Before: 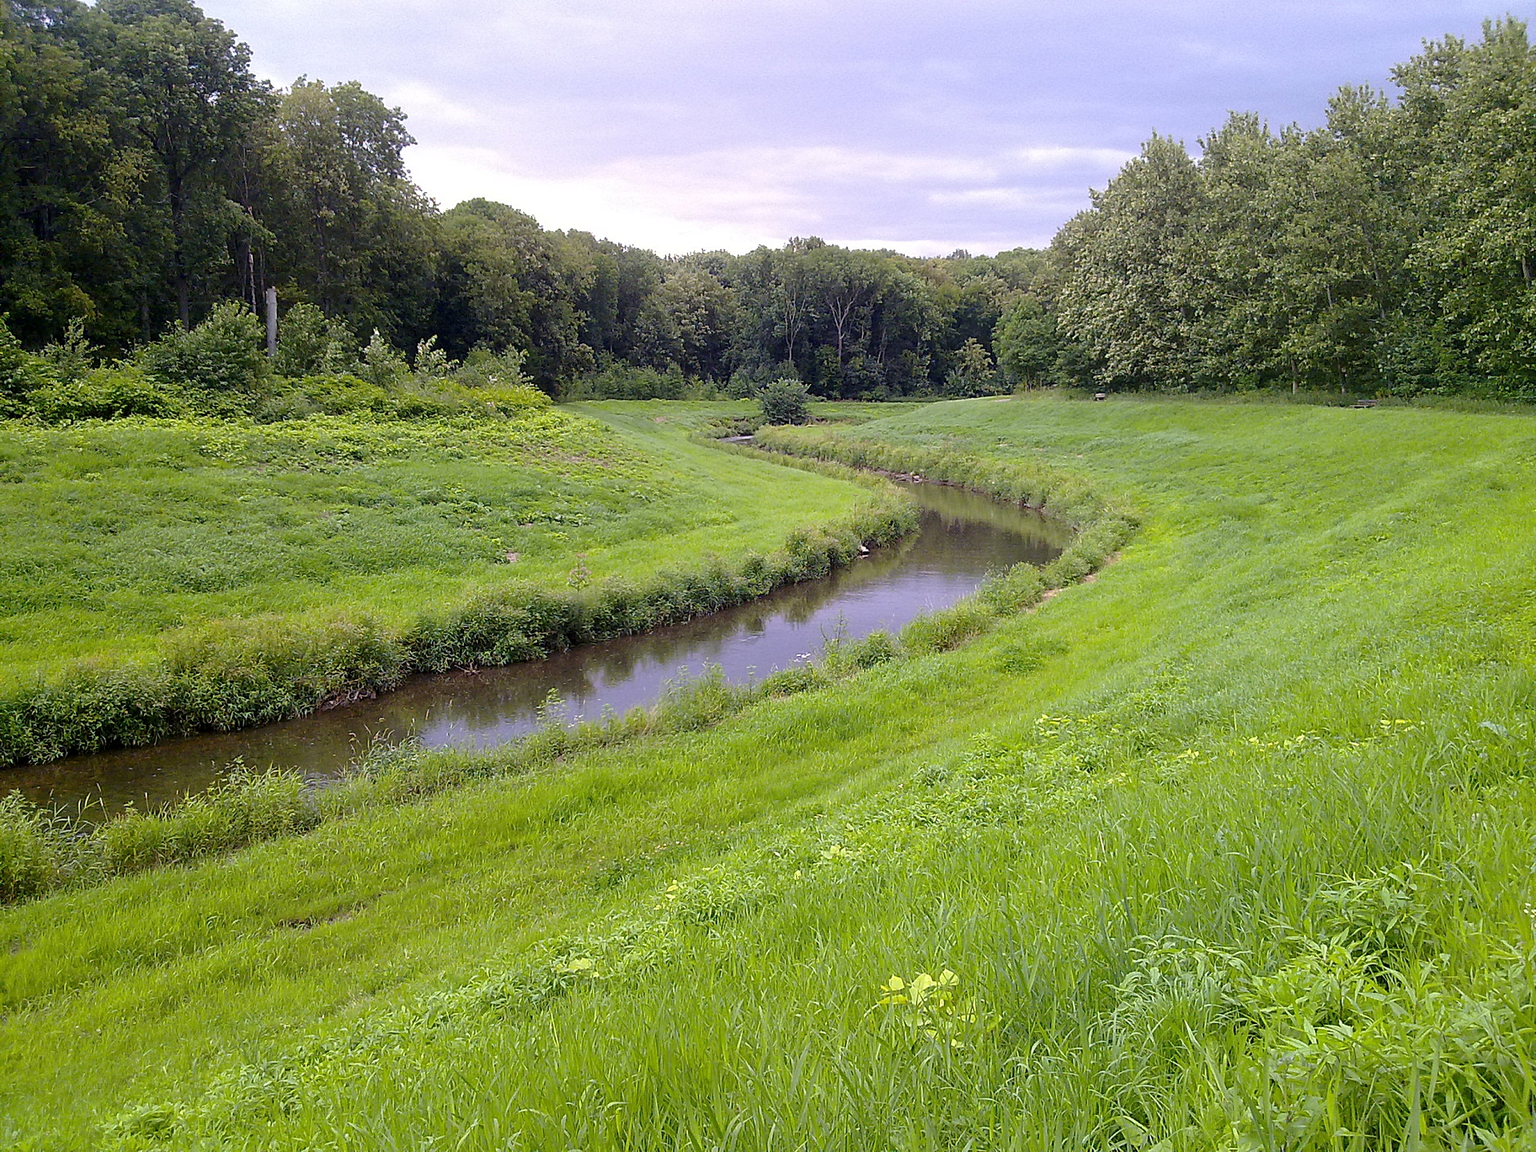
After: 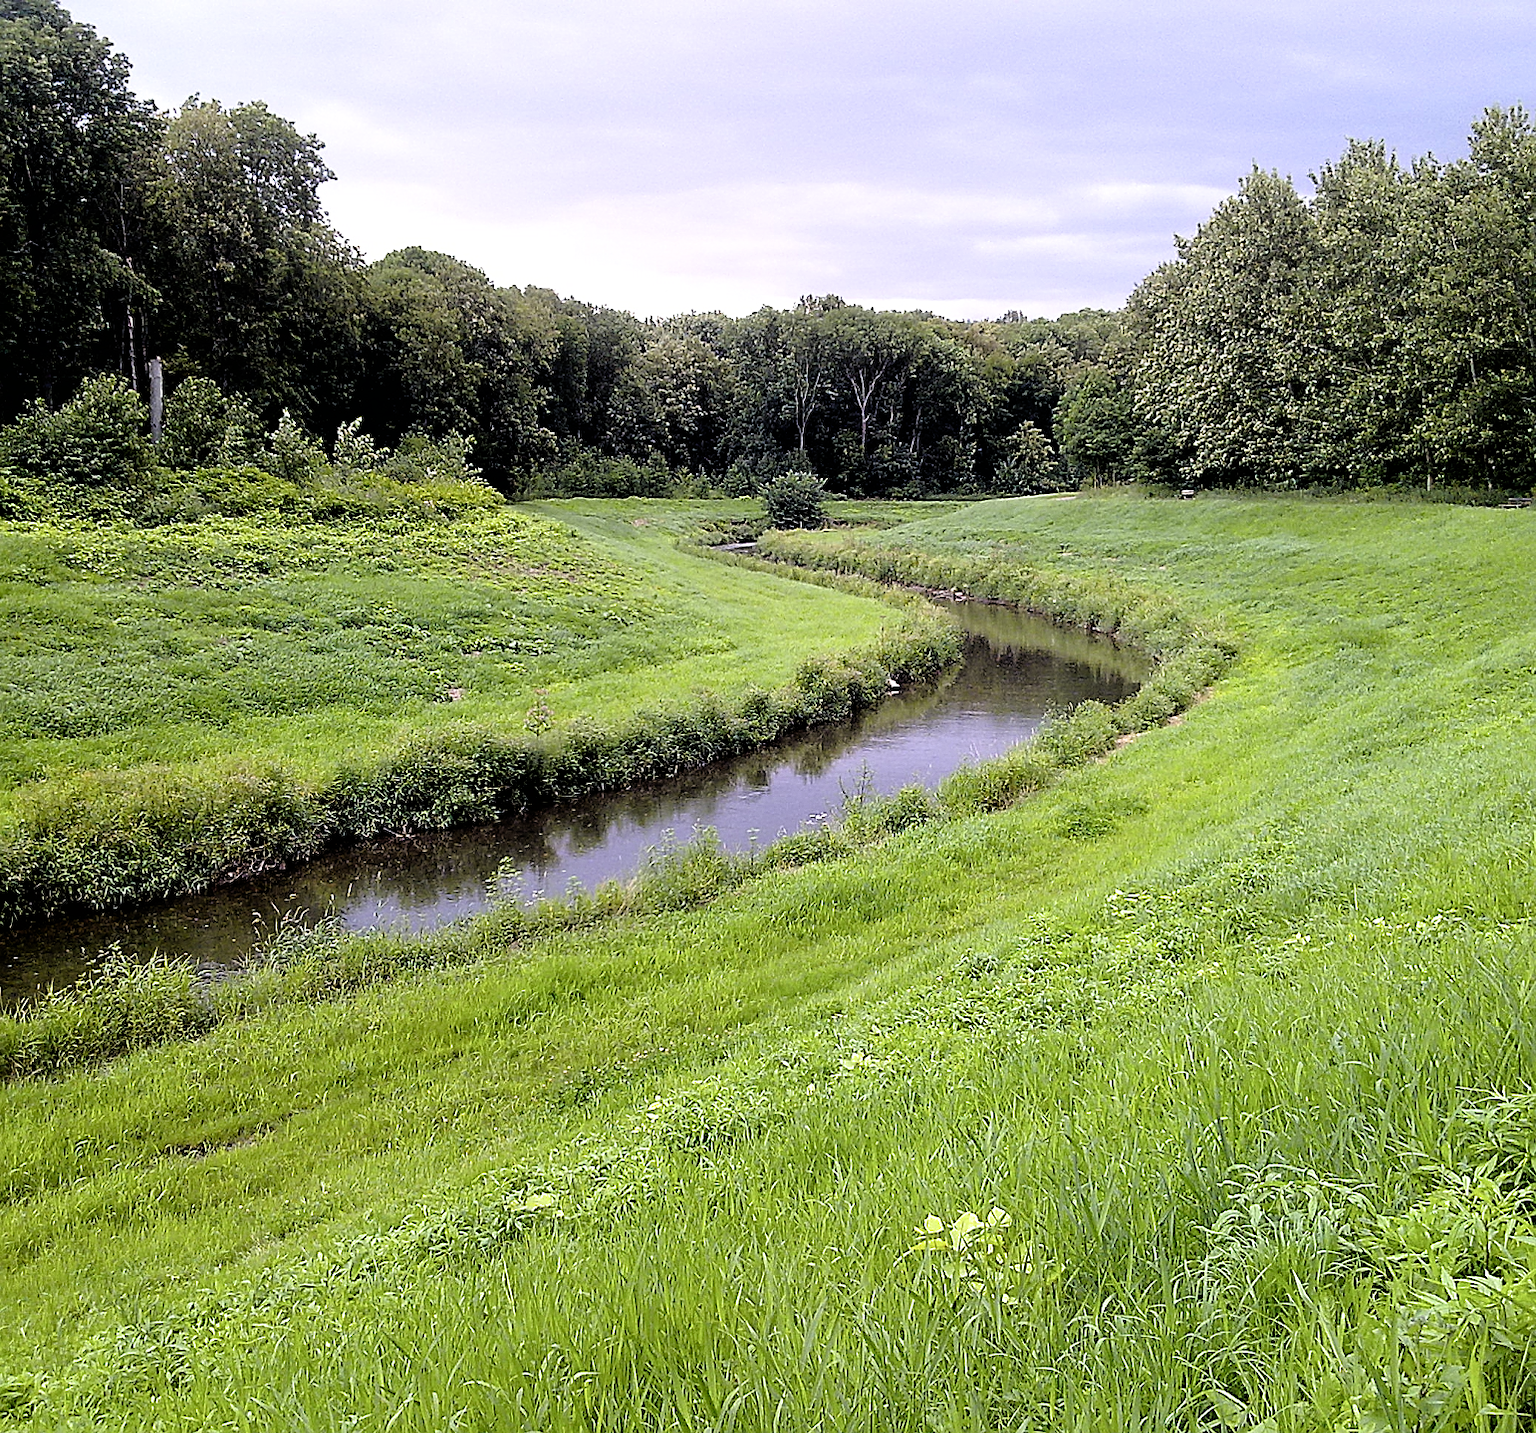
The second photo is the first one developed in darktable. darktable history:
crop and rotate: left 9.569%, right 10.117%
filmic rgb: black relative exposure -3.67 EV, white relative exposure 2.44 EV, threshold 3.04 EV, hardness 3.28, enable highlight reconstruction true
sharpen: on, module defaults
